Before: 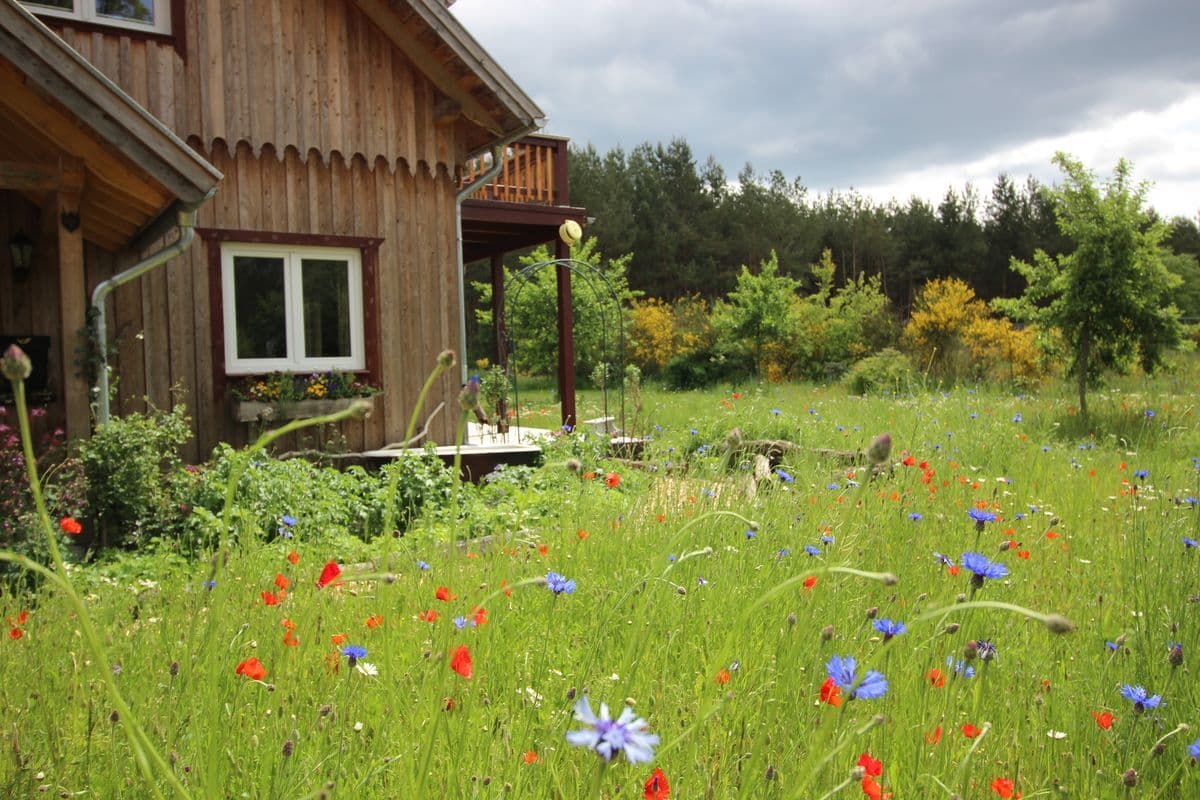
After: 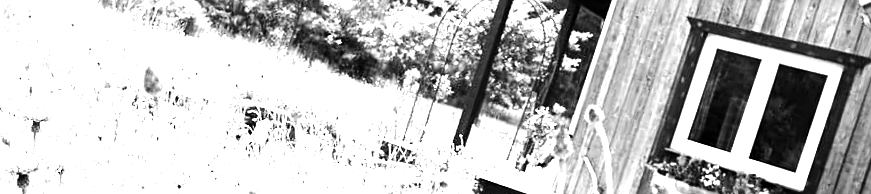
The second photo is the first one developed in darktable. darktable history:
exposure: black level correction 0, exposure 0.3 EV, compensate highlight preservation false
levels: levels [0.044, 0.475, 0.791]
crop and rotate: angle 16.12°, top 30.835%, bottom 35.653%
sharpen: radius 2.167, amount 0.381, threshold 0
base curve: curves: ch0 [(0, 0) (0.018, 0.026) (0.143, 0.37) (0.33, 0.731) (0.458, 0.853) (0.735, 0.965) (0.905, 0.986) (1, 1)]
monochrome: on, module defaults
